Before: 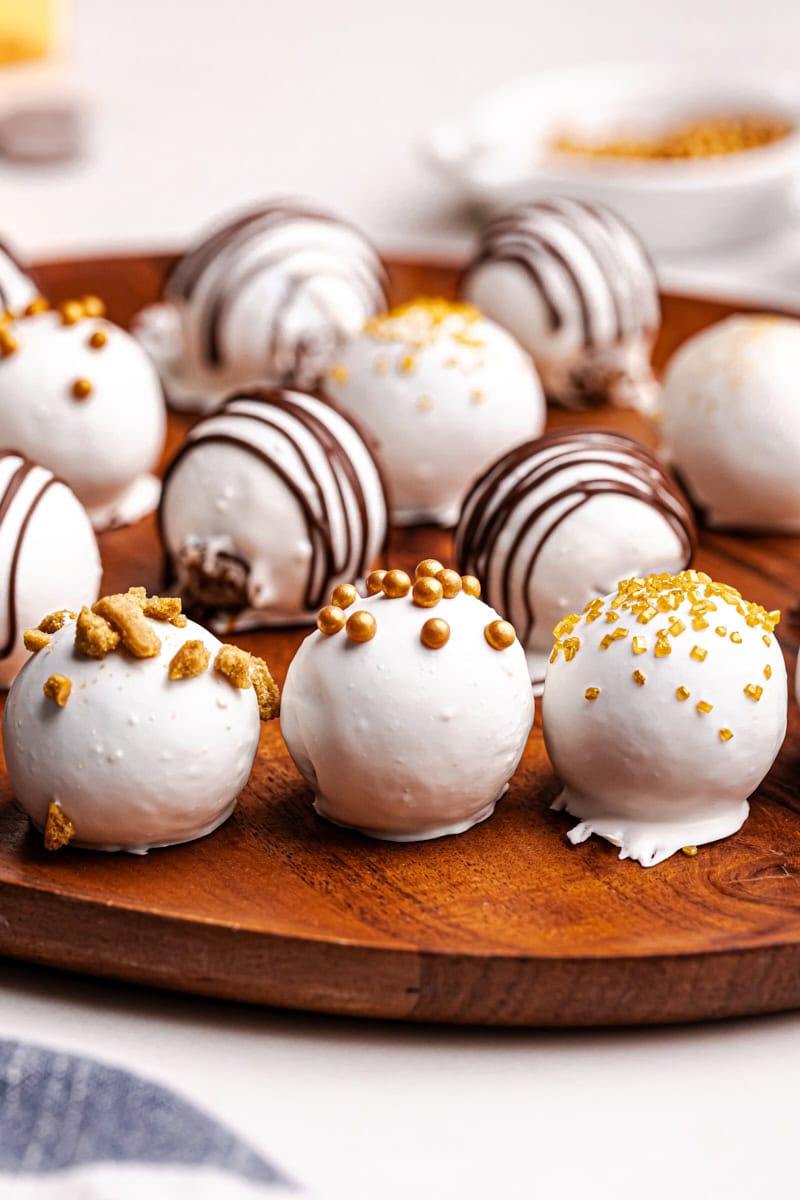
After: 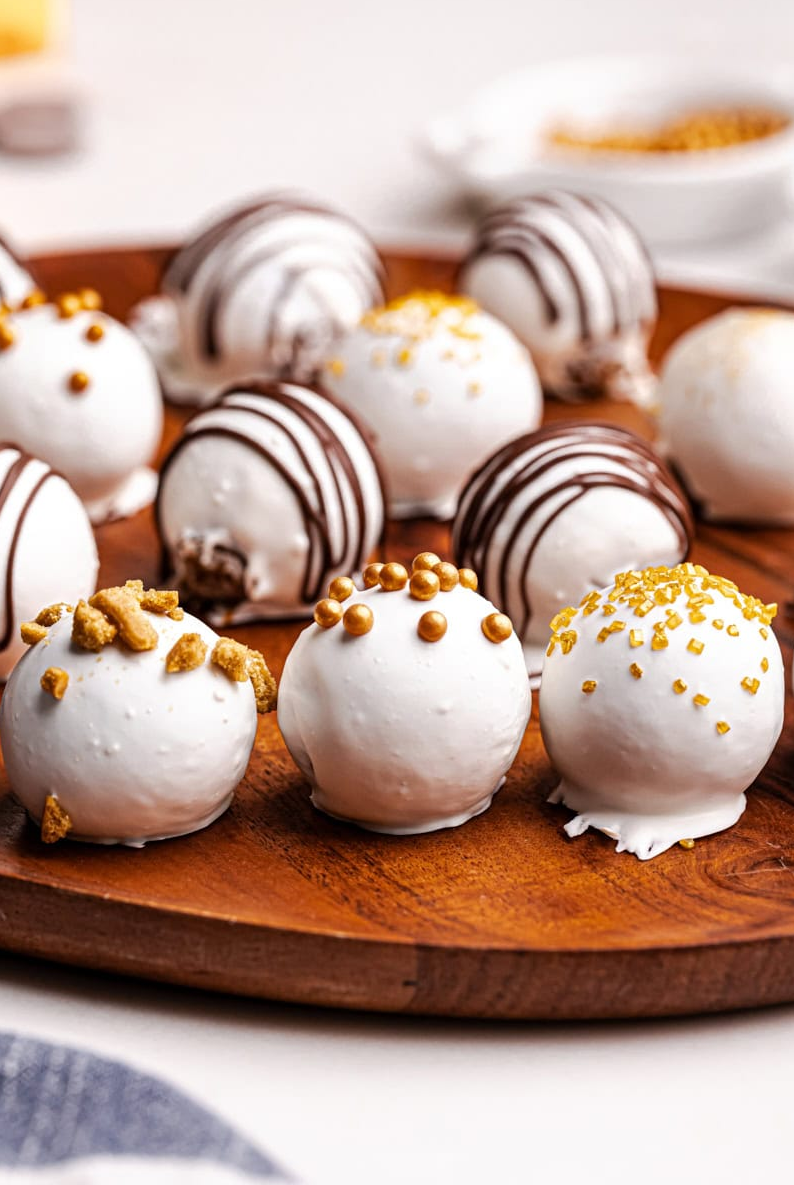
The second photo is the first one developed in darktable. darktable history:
crop: left 0.424%, top 0.598%, right 0.243%, bottom 0.604%
